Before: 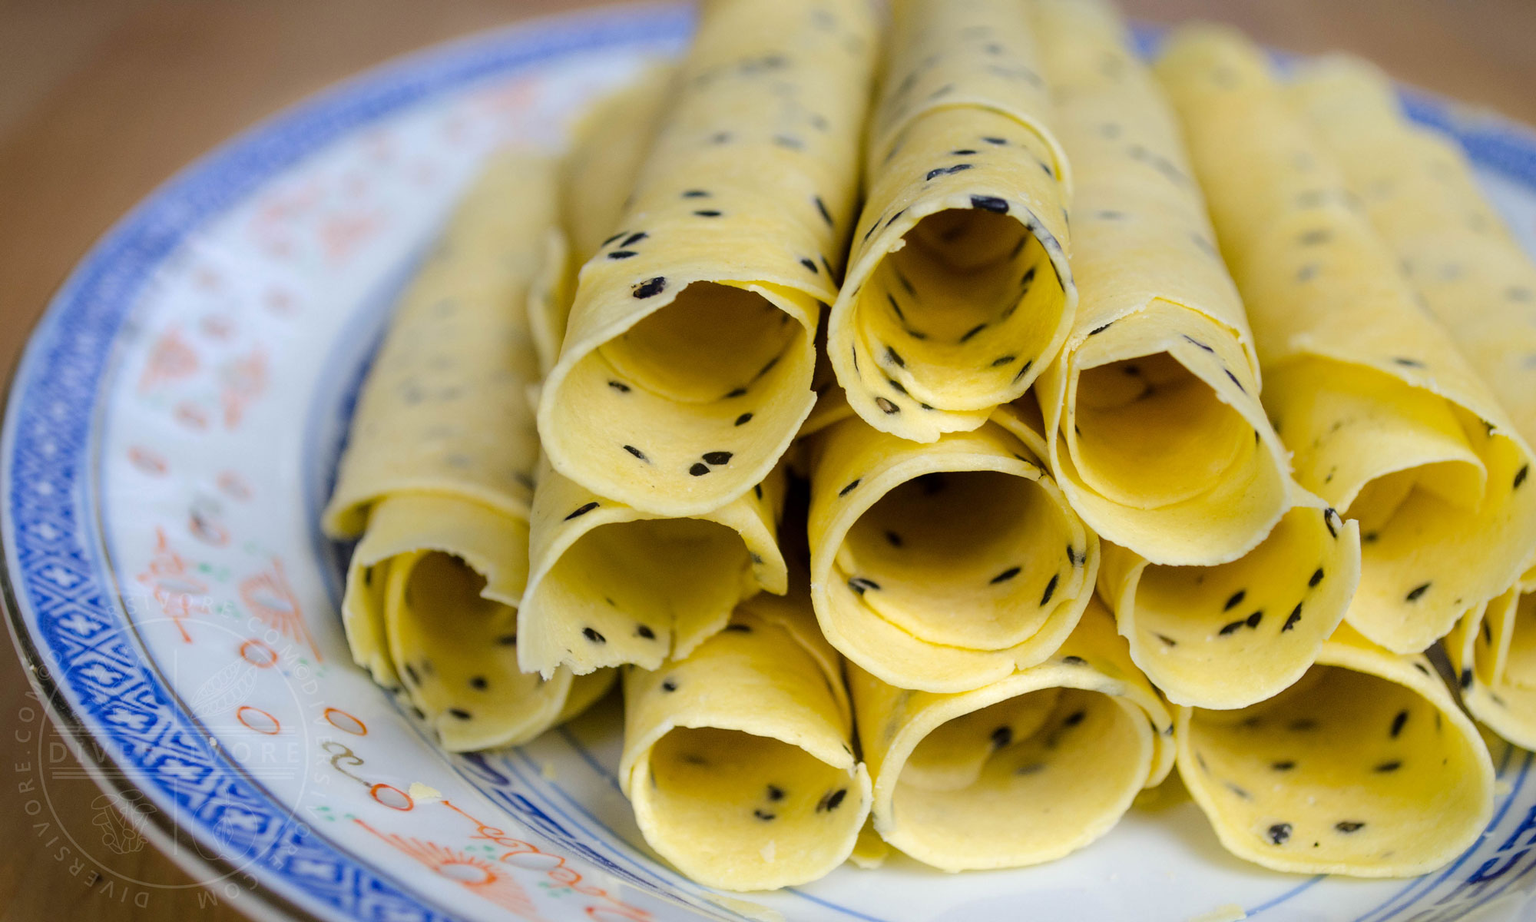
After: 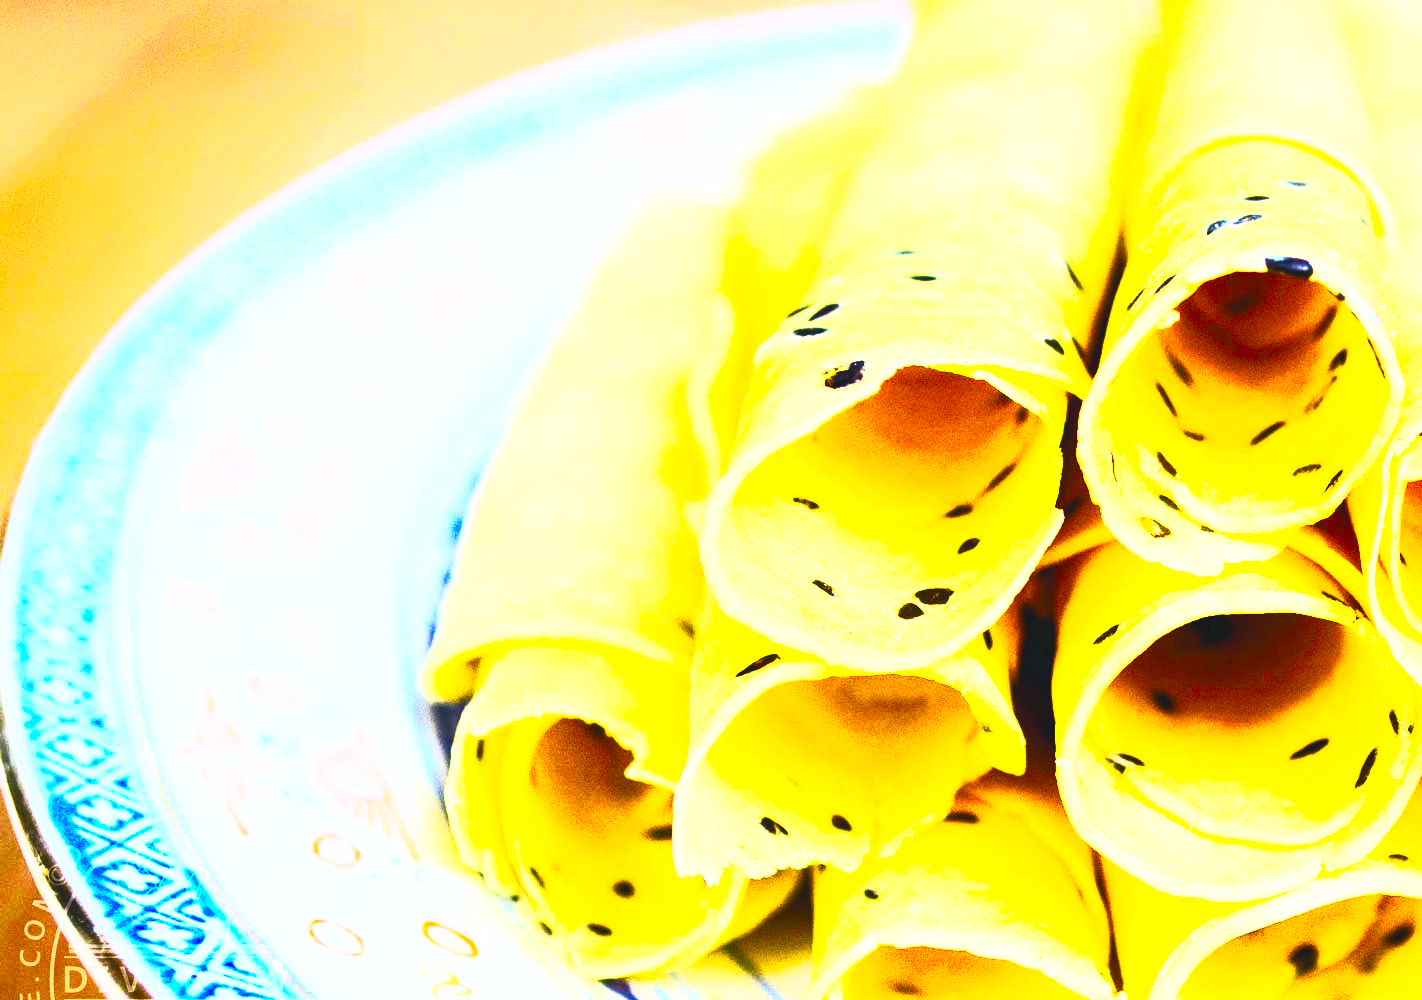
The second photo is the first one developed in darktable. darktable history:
base curve: curves: ch0 [(0, 0.003) (0.001, 0.002) (0.006, 0.004) (0.02, 0.022) (0.048, 0.086) (0.094, 0.234) (0.162, 0.431) (0.258, 0.629) (0.385, 0.8) (0.548, 0.918) (0.751, 0.988) (1, 1)], preserve colors none
crop: right 28.885%, bottom 16.626%
contrast brightness saturation: contrast 1, brightness 1, saturation 1
